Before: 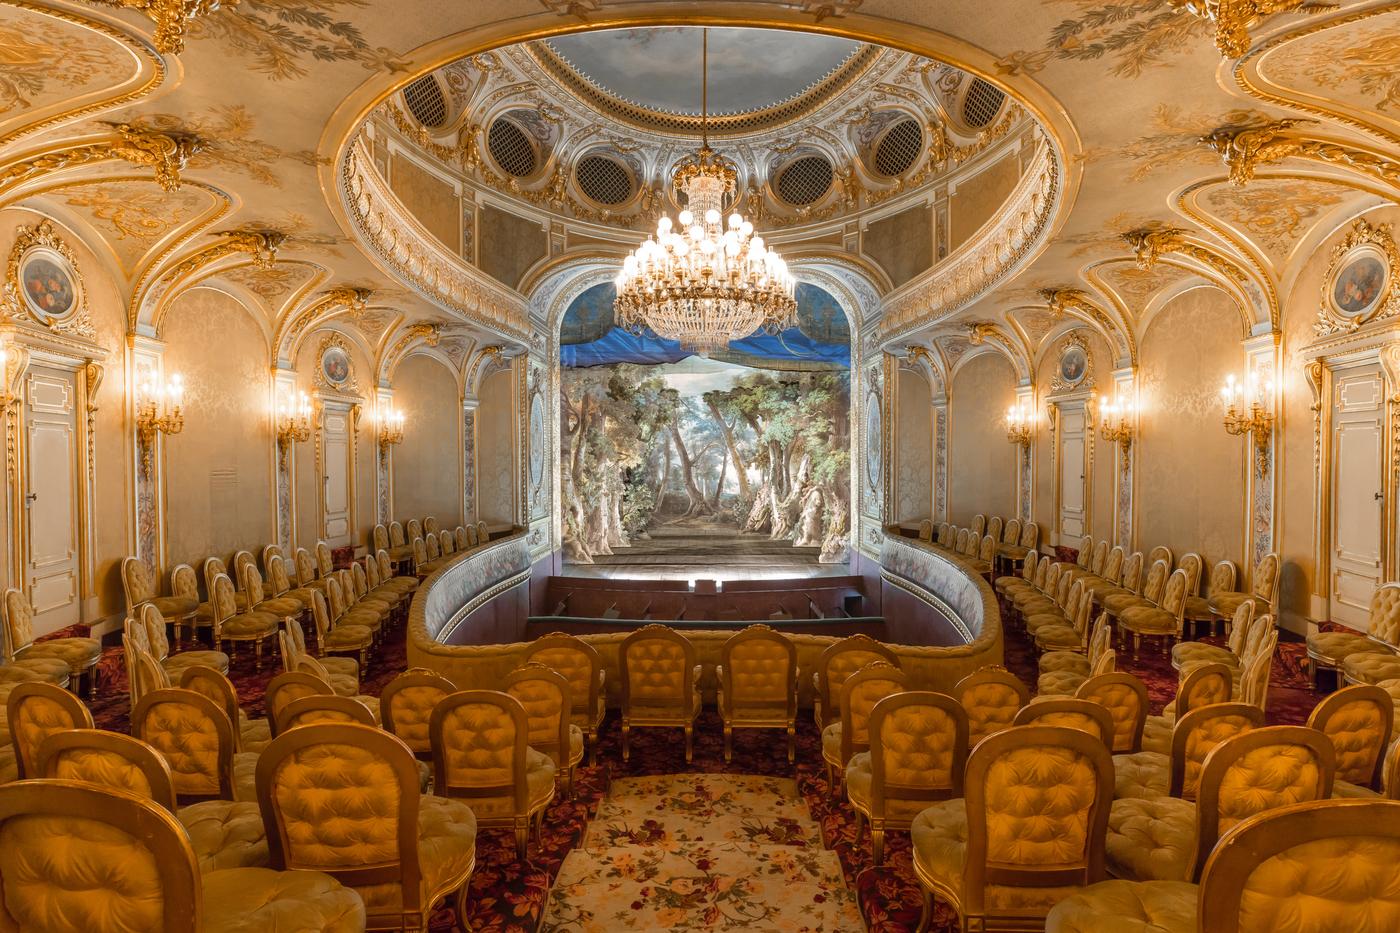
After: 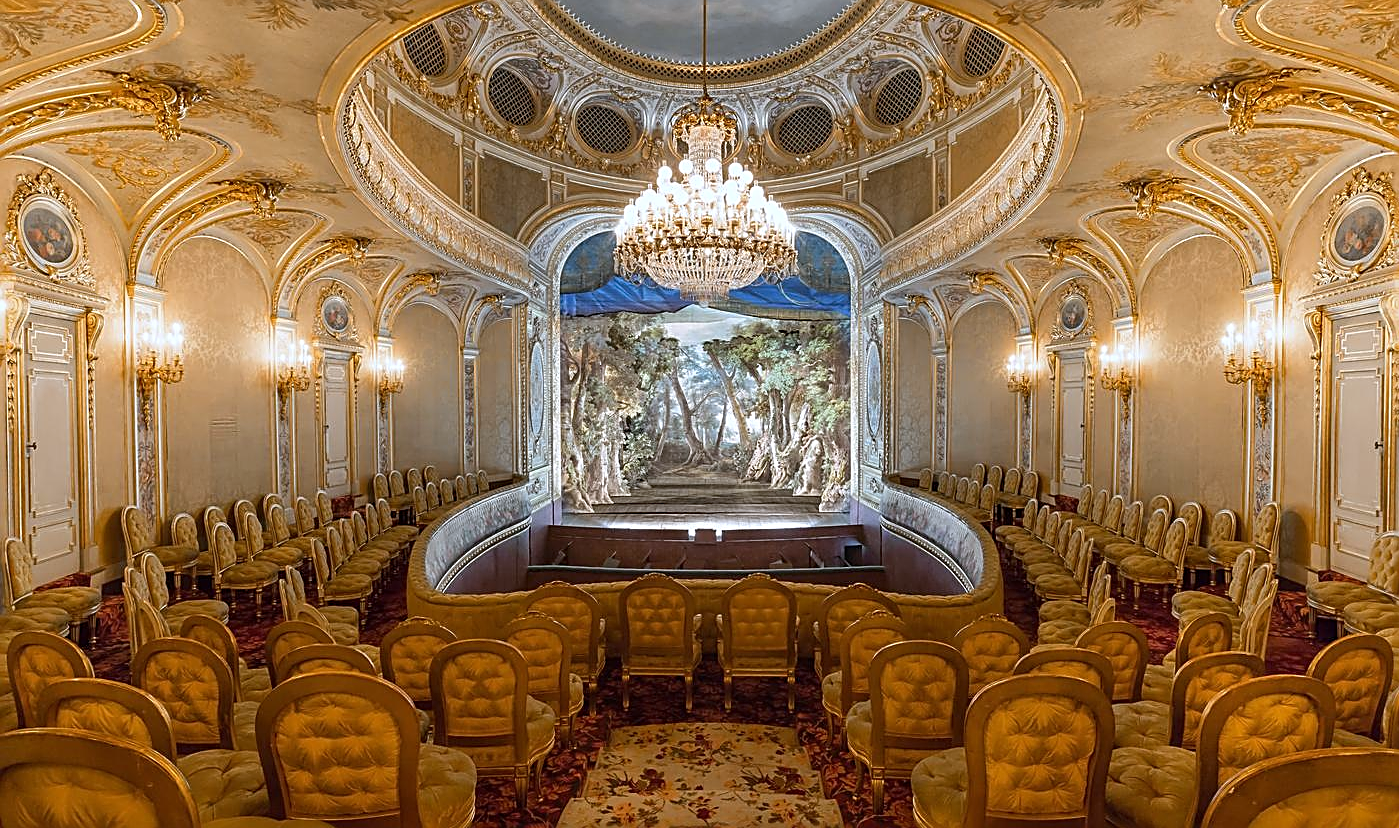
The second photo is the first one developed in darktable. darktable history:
crop and rotate: top 5.609%, bottom 5.609%
sharpen: amount 1
white balance: red 0.954, blue 1.079
